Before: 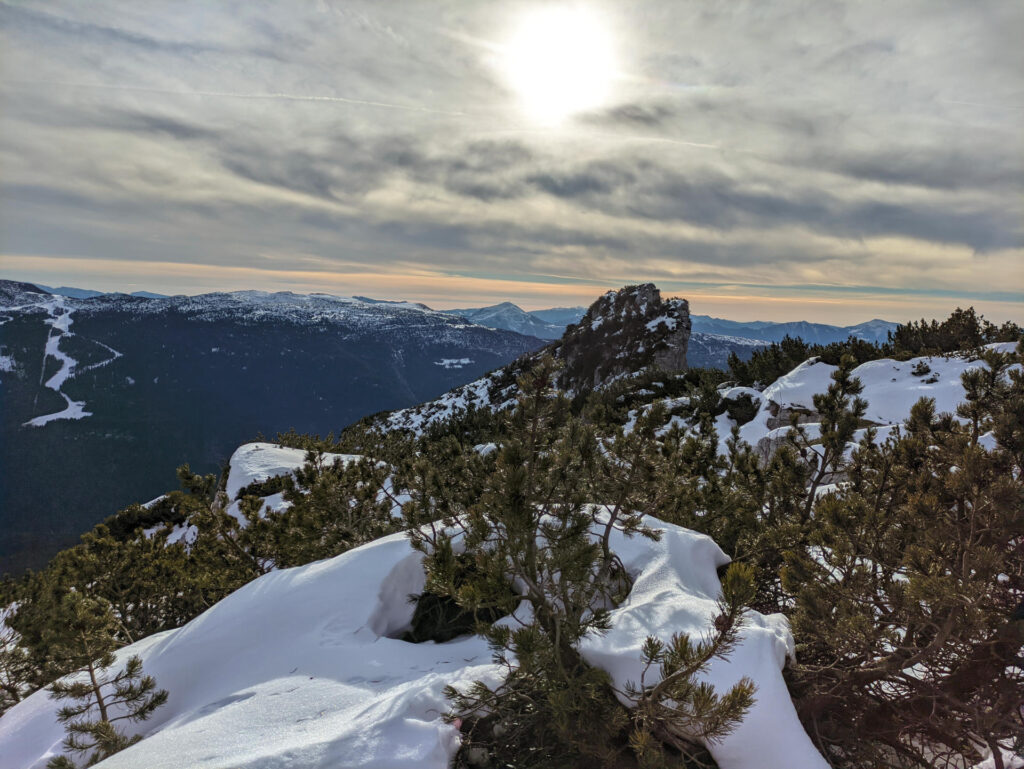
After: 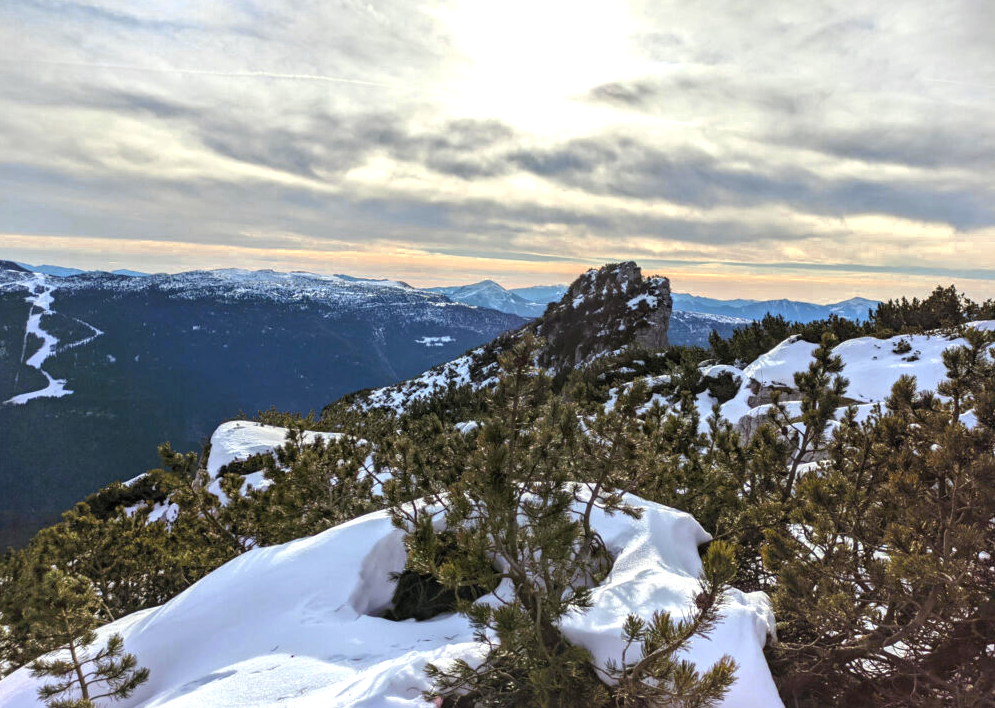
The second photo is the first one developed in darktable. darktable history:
crop: left 1.889%, top 2.988%, right 0.887%, bottom 4.888%
base curve: preserve colors none
color zones: curves: ch0 [(0, 0.485) (0.178, 0.476) (0.261, 0.623) (0.411, 0.403) (0.708, 0.603) (0.934, 0.412)]; ch1 [(0.003, 0.485) (0.149, 0.496) (0.229, 0.584) (0.326, 0.551) (0.484, 0.262) (0.757, 0.643)]
exposure: black level correction 0, exposure 0.697 EV, compensate exposure bias true, compensate highlight preservation false
